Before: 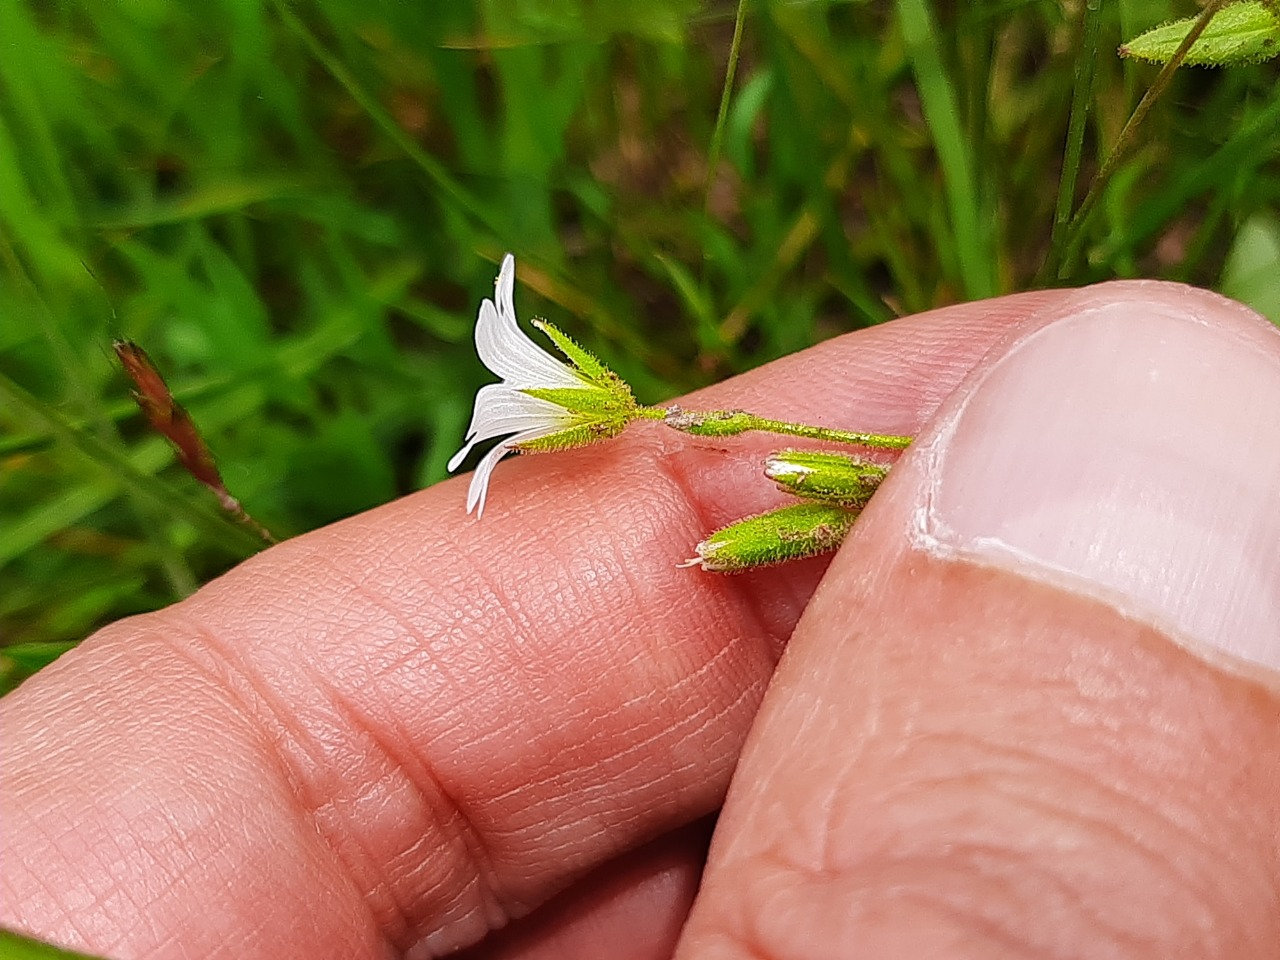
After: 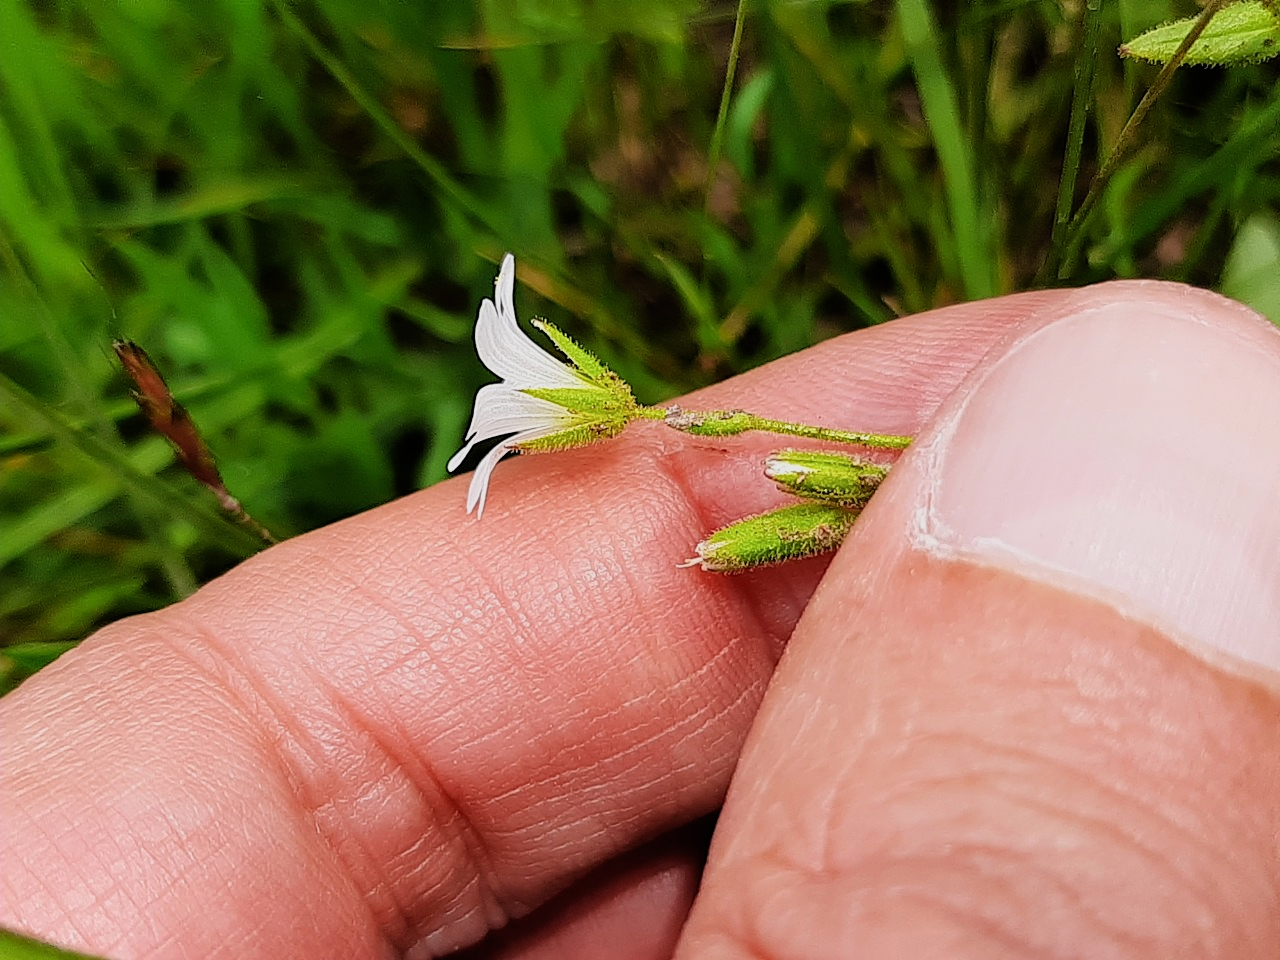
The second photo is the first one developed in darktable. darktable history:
shadows and highlights: shadows 0, highlights 40
filmic rgb: black relative exposure -7.75 EV, white relative exposure 4.4 EV, threshold 3 EV, hardness 3.76, latitude 50%, contrast 1.1, color science v5 (2021), contrast in shadows safe, contrast in highlights safe, enable highlight reconstruction true
